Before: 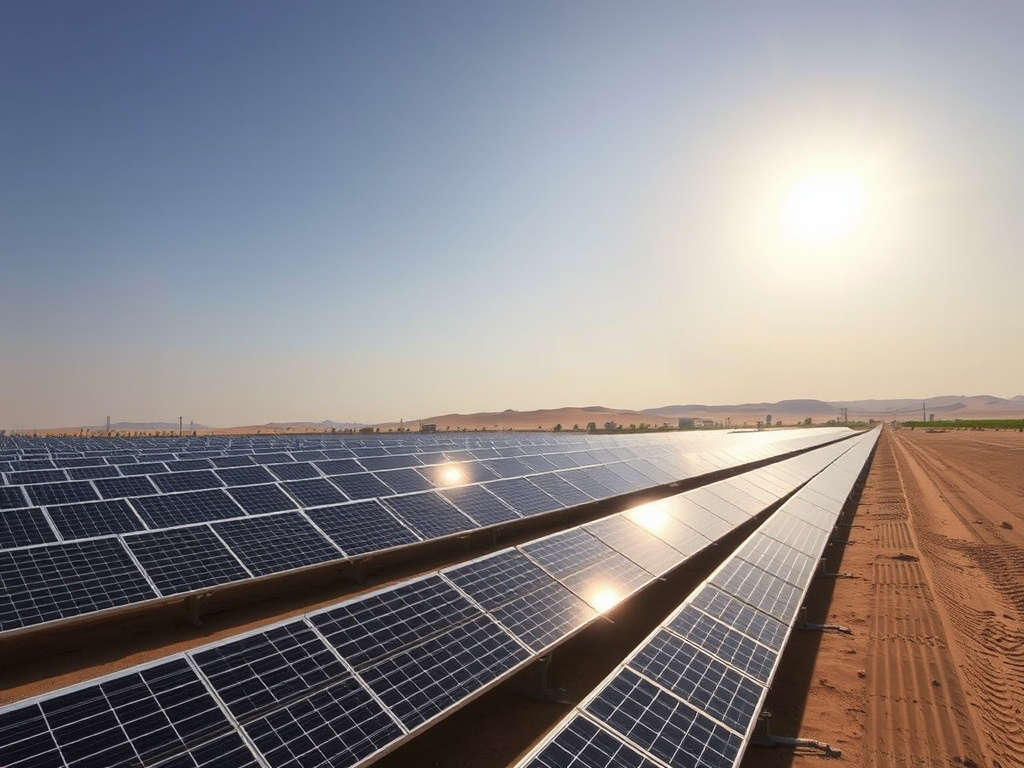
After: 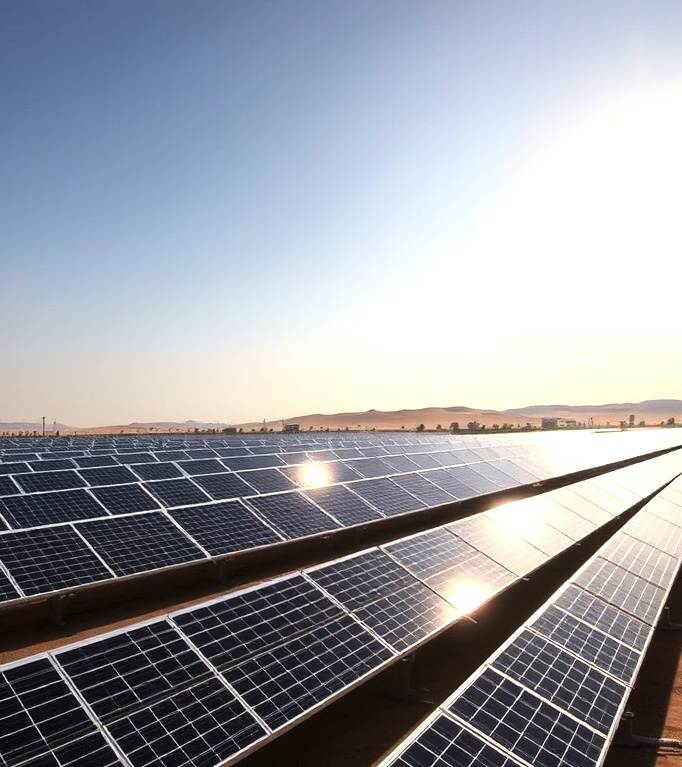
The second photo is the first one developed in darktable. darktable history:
white balance: red 1, blue 1
tone equalizer: -8 EV -0.75 EV, -7 EV -0.7 EV, -6 EV -0.6 EV, -5 EV -0.4 EV, -3 EV 0.4 EV, -2 EV 0.6 EV, -1 EV 0.7 EV, +0 EV 0.75 EV, edges refinement/feathering 500, mask exposure compensation -1.57 EV, preserve details no
crop and rotate: left 13.409%, right 19.924%
